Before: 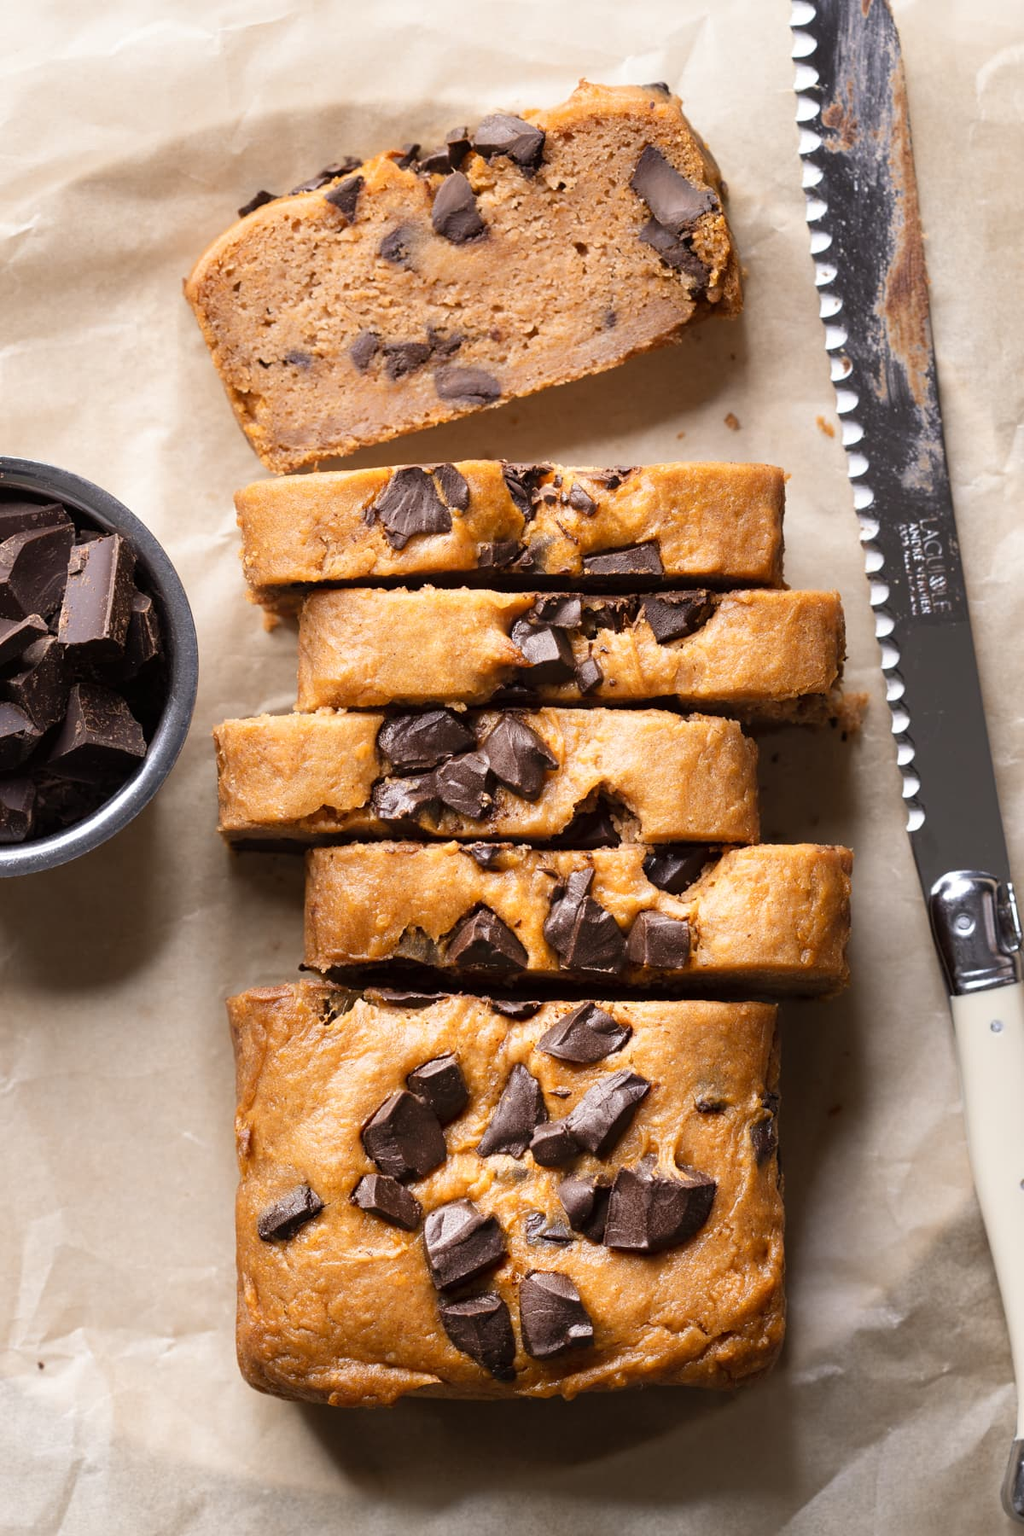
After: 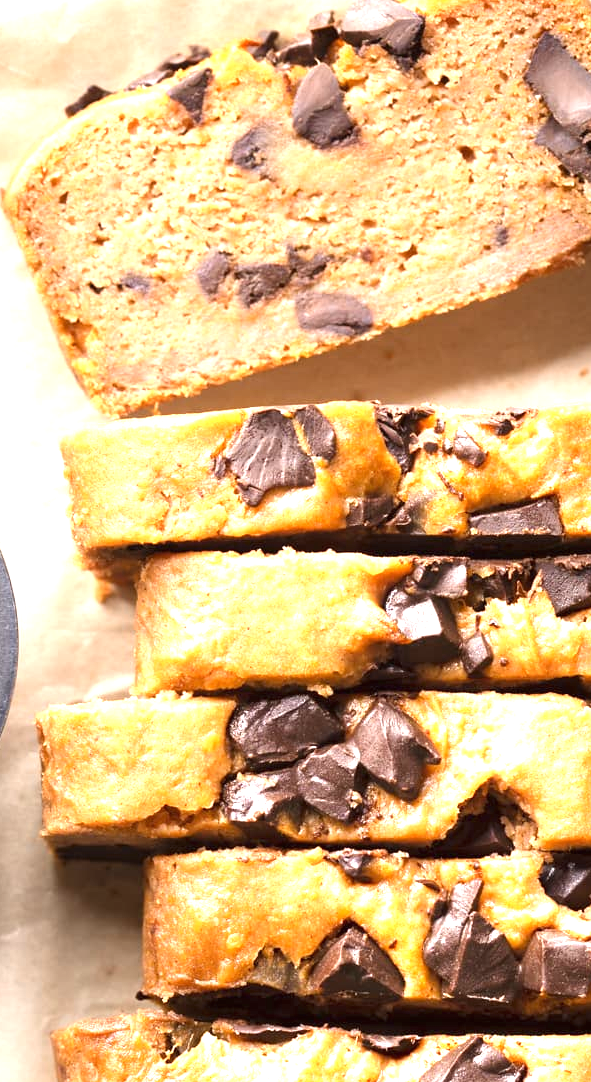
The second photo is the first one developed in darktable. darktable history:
crop: left 17.835%, top 7.675%, right 32.881%, bottom 32.213%
exposure: black level correction 0, exposure 1.2 EV, compensate exposure bias true, compensate highlight preservation false
